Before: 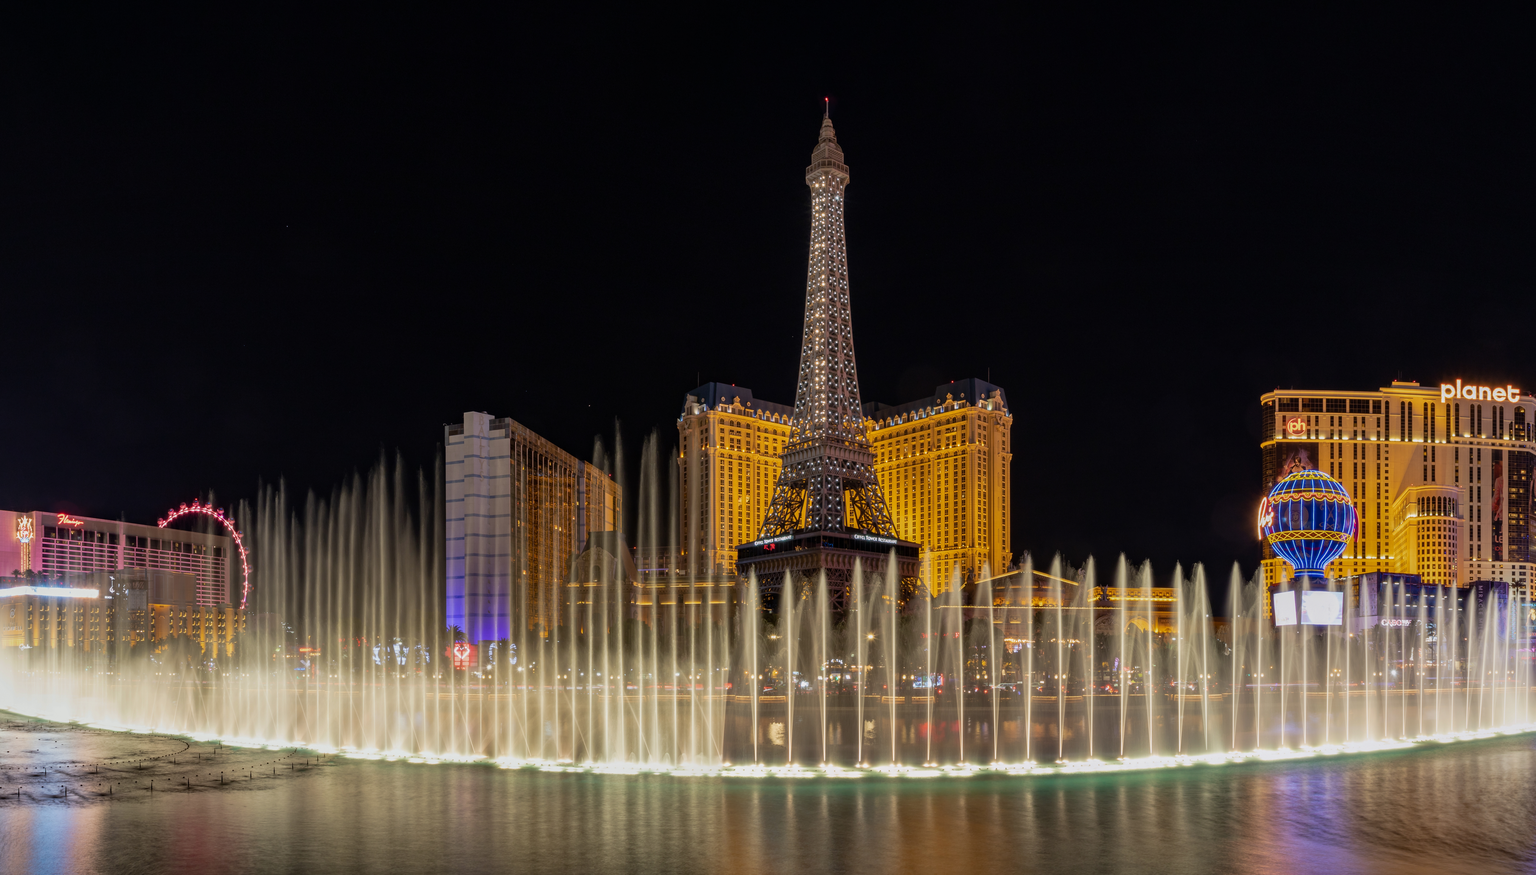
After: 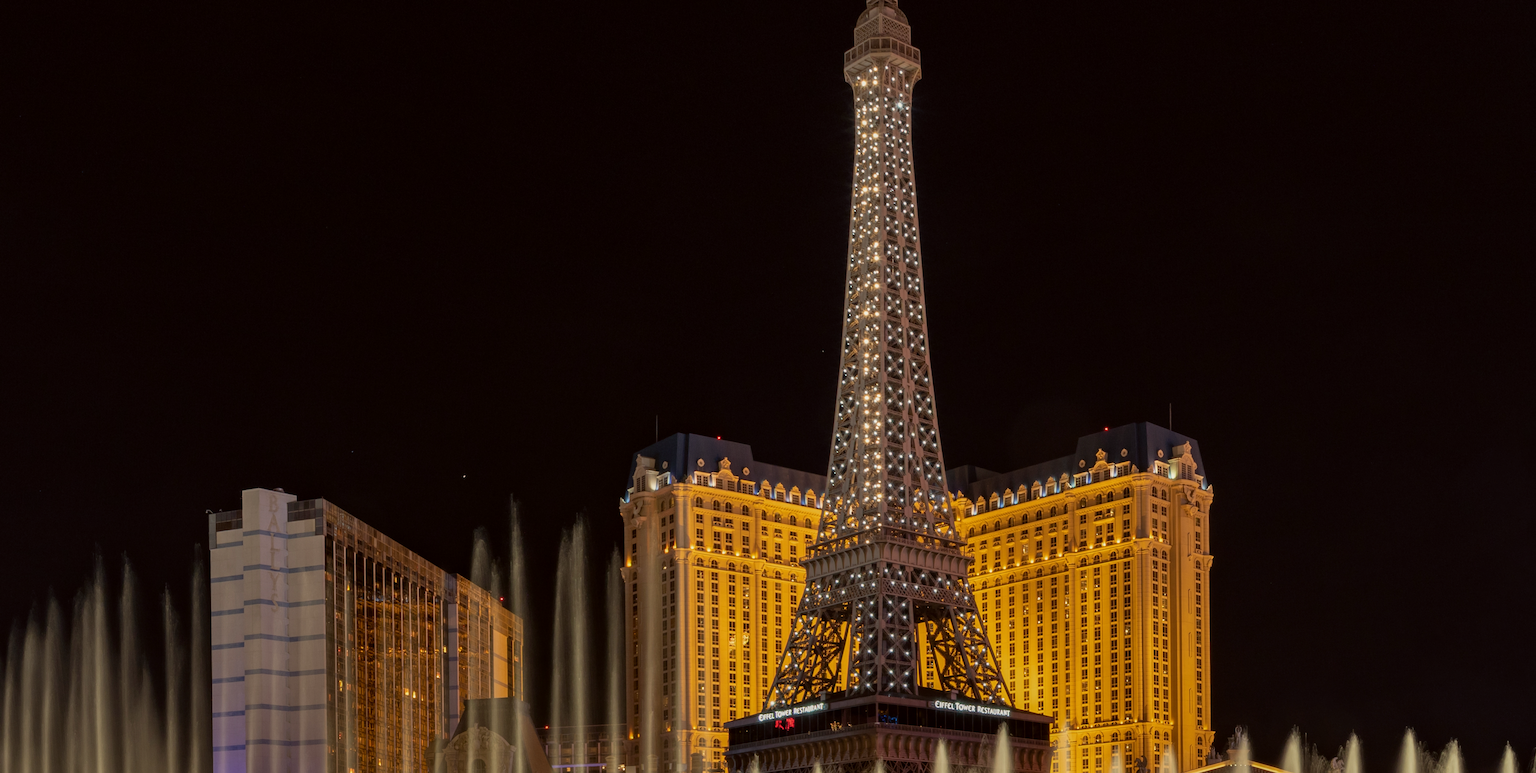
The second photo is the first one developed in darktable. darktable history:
crop: left 20.932%, top 15.471%, right 21.848%, bottom 34.081%
white balance: red 1.029, blue 0.92
color correction: highlights a* -2.73, highlights b* -2.09, shadows a* 2.41, shadows b* 2.73
rotate and perspective: rotation -0.45°, automatic cropping original format, crop left 0.008, crop right 0.992, crop top 0.012, crop bottom 0.988
